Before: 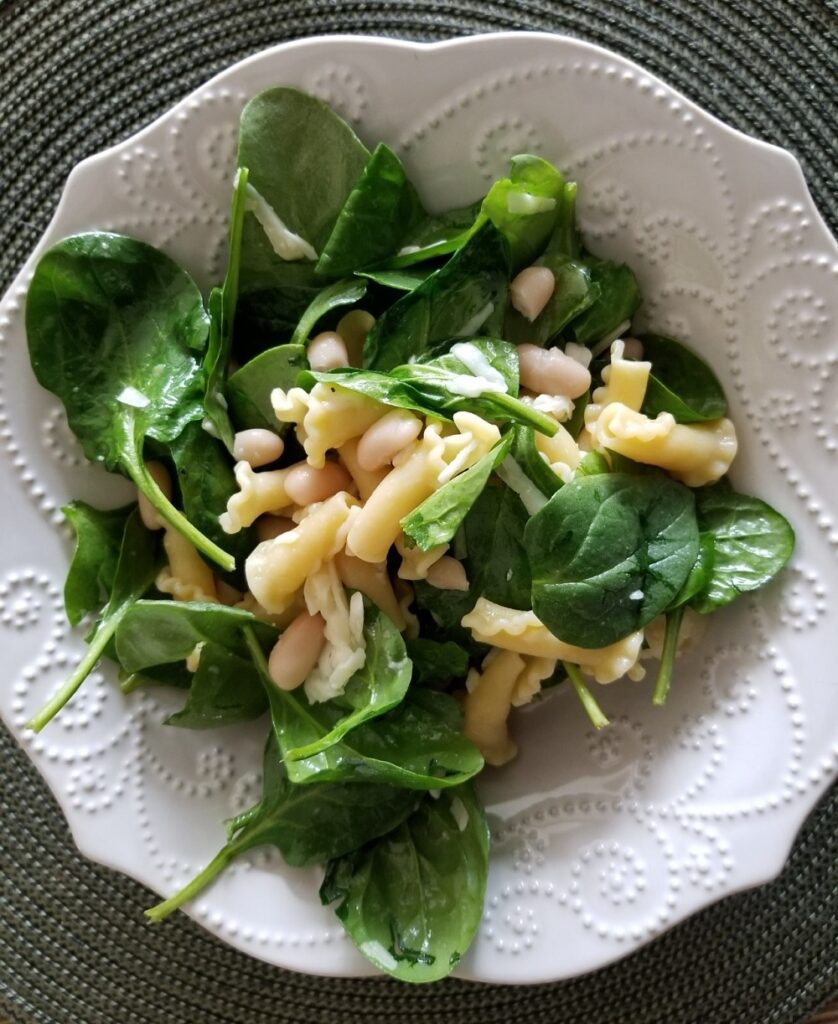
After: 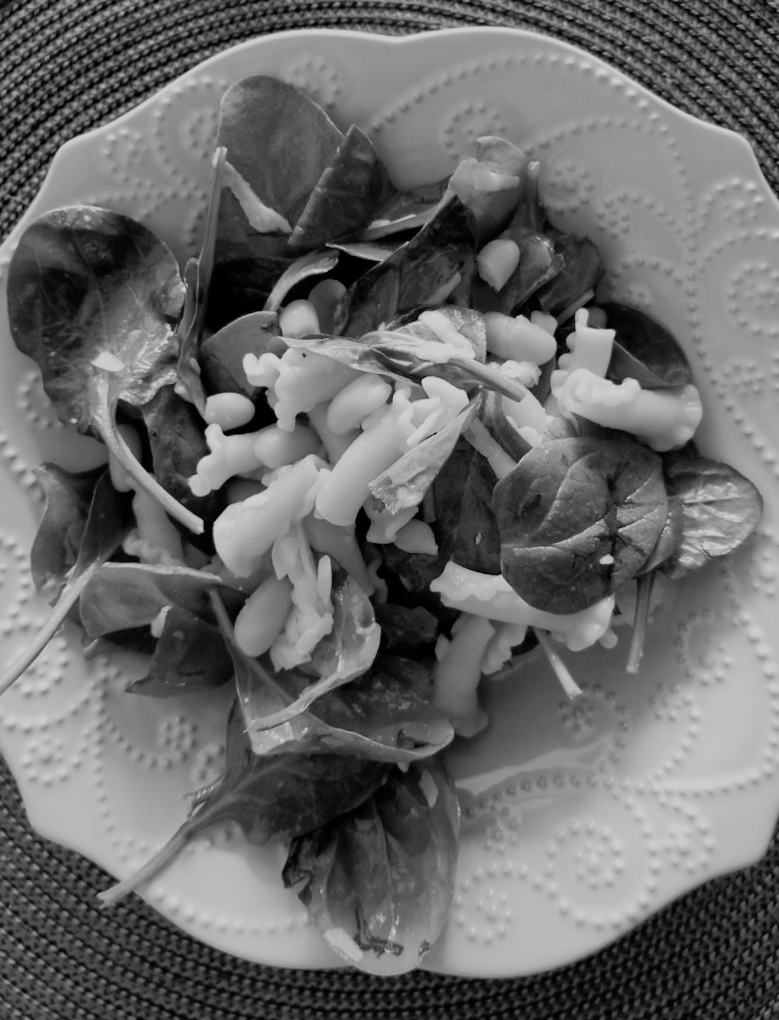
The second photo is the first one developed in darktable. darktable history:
filmic rgb: hardness 4.17
shadows and highlights: on, module defaults
rotate and perspective: rotation 0.215°, lens shift (vertical) -0.139, crop left 0.069, crop right 0.939, crop top 0.002, crop bottom 0.996
monochrome: on, module defaults
